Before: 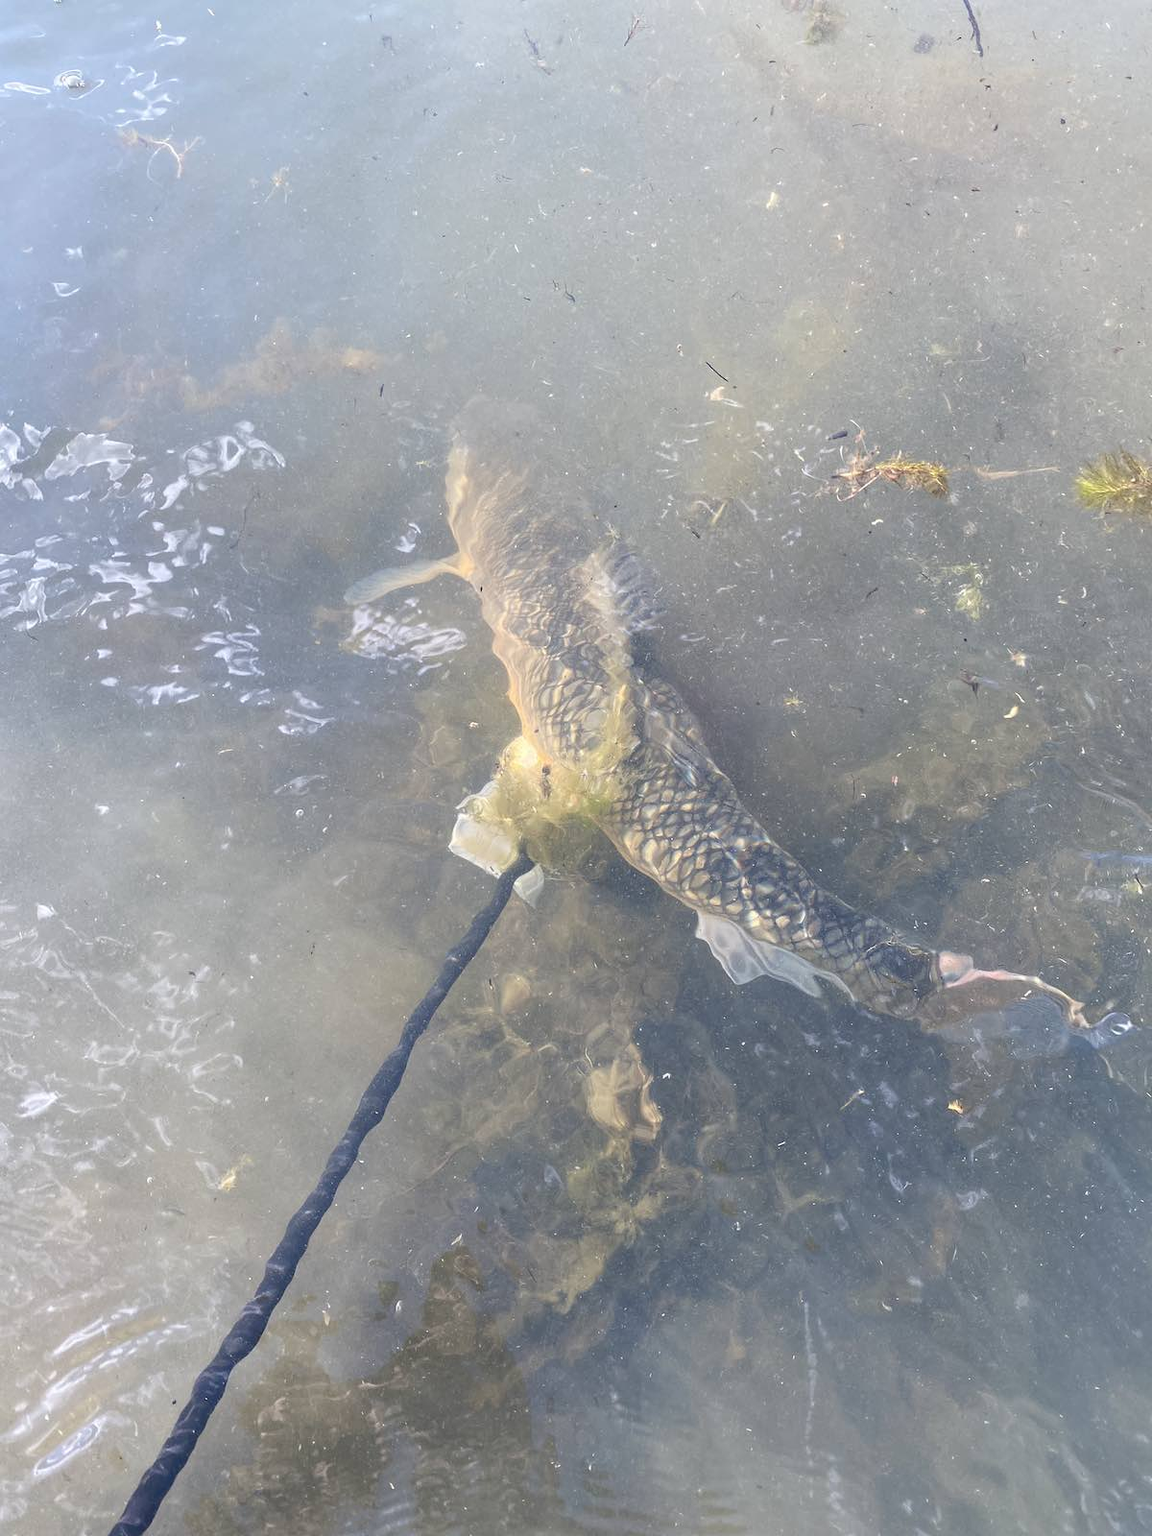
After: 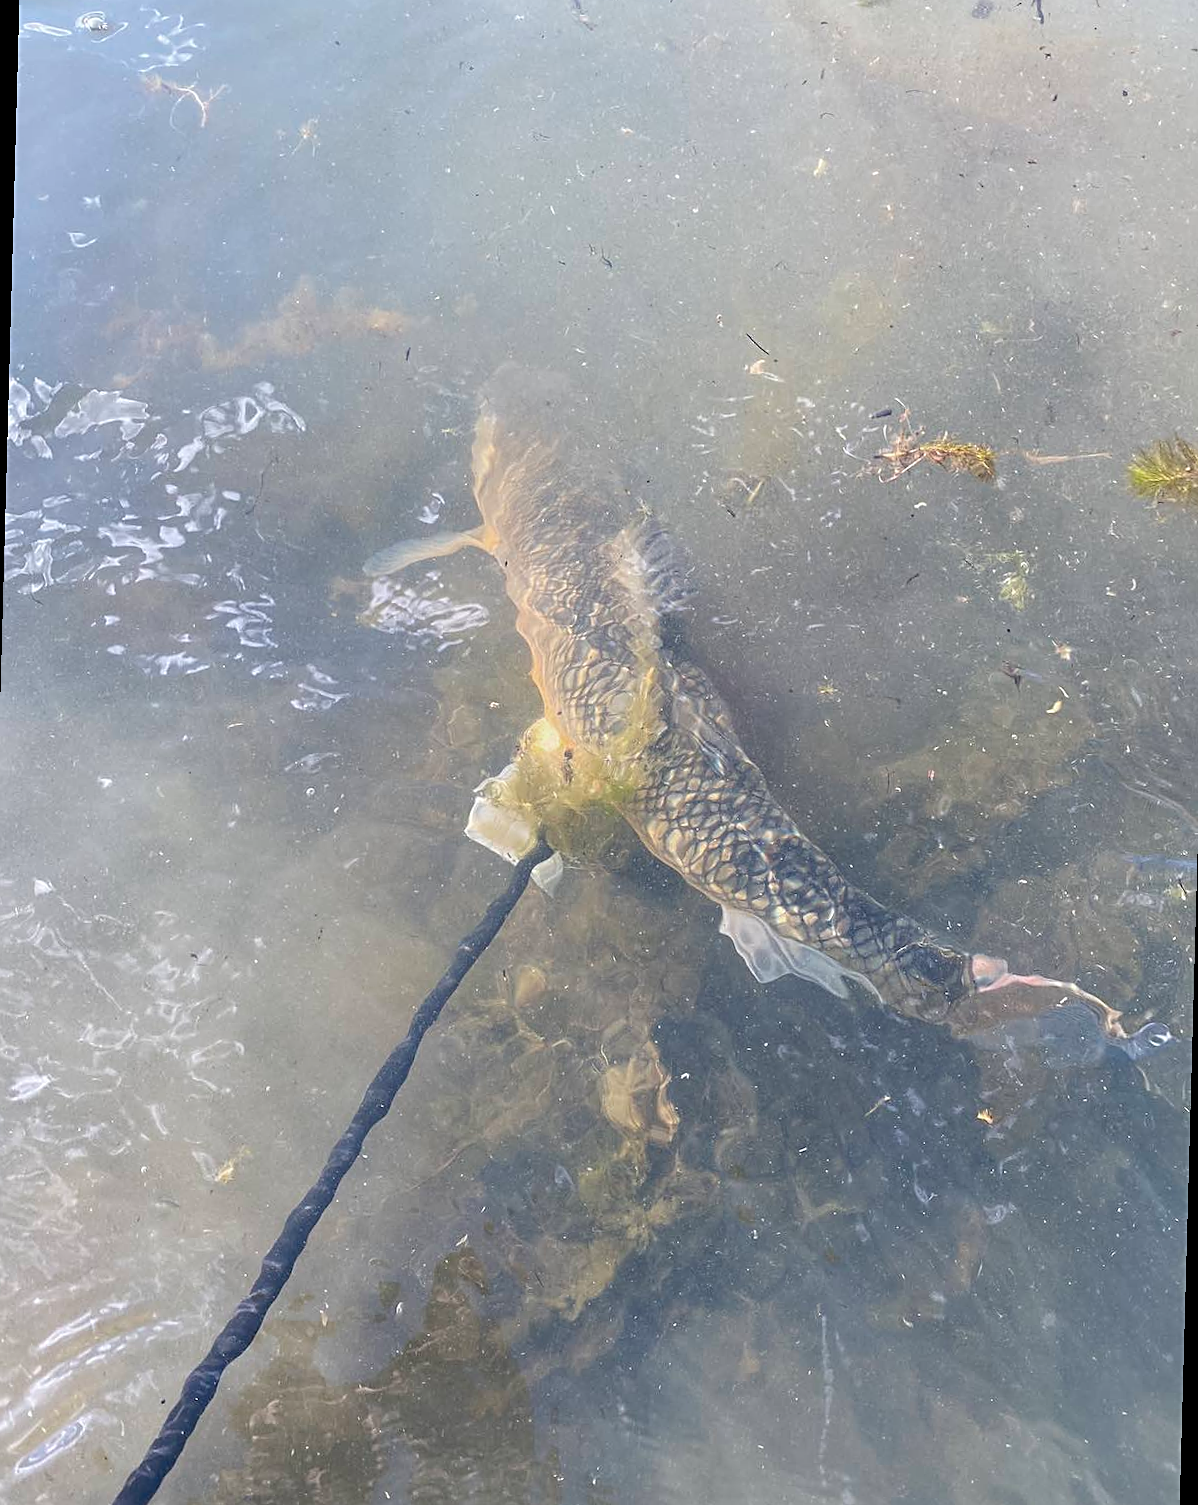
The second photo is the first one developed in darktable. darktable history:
color zones: curves: ch0 [(0, 0.444) (0.143, 0.442) (0.286, 0.441) (0.429, 0.441) (0.571, 0.441) (0.714, 0.441) (0.857, 0.442) (1, 0.444)]
rotate and perspective: rotation 1.57°, crop left 0.018, crop right 0.982, crop top 0.039, crop bottom 0.961
sharpen: on, module defaults
